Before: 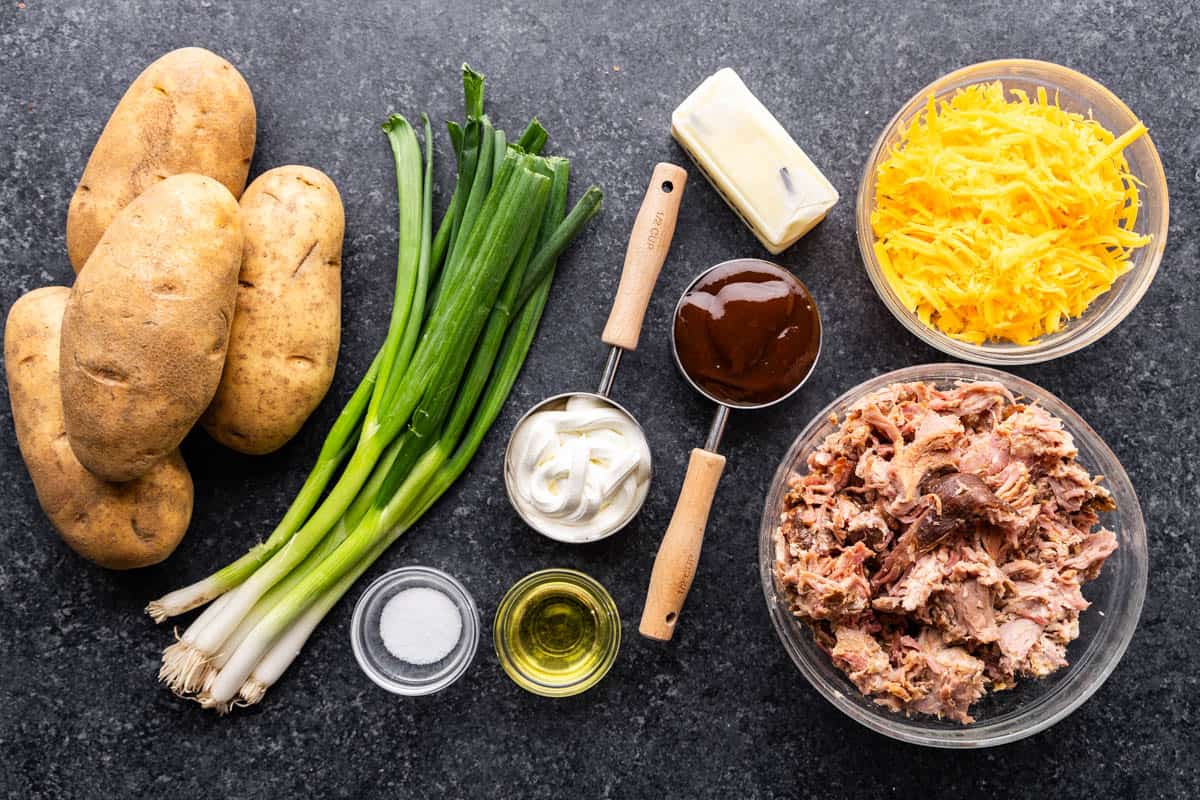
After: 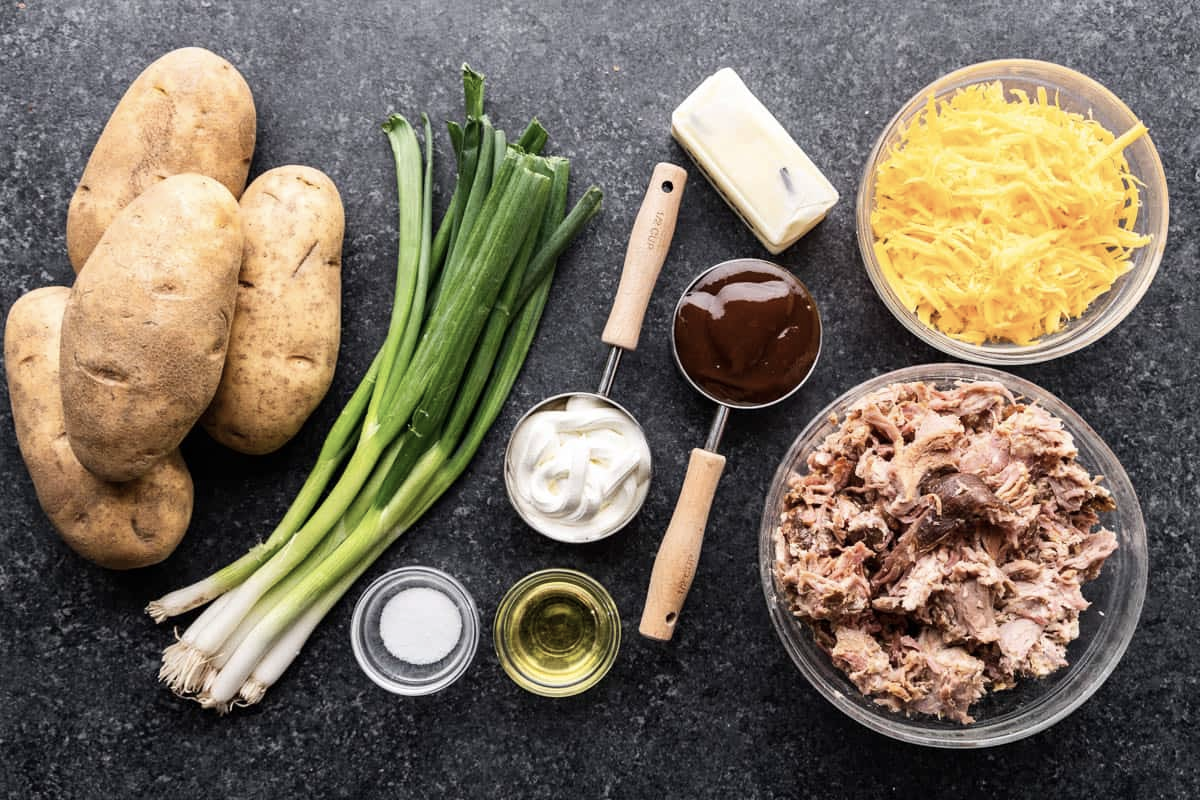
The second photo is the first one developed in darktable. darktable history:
contrast brightness saturation: contrast 0.103, saturation -0.3
